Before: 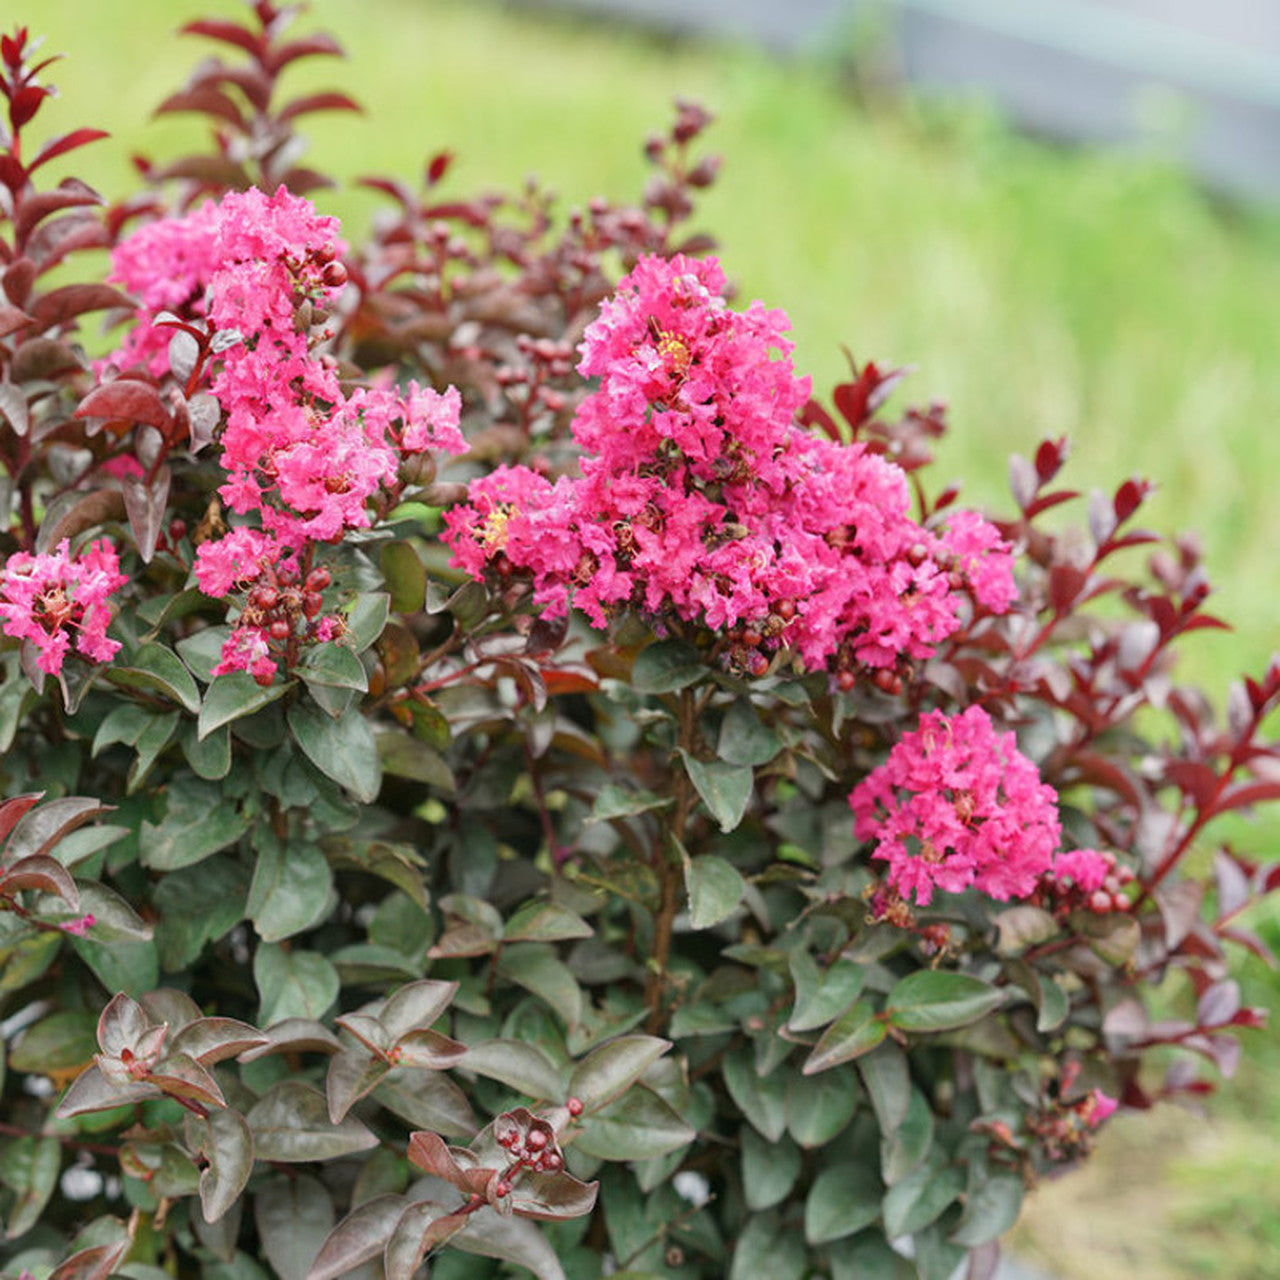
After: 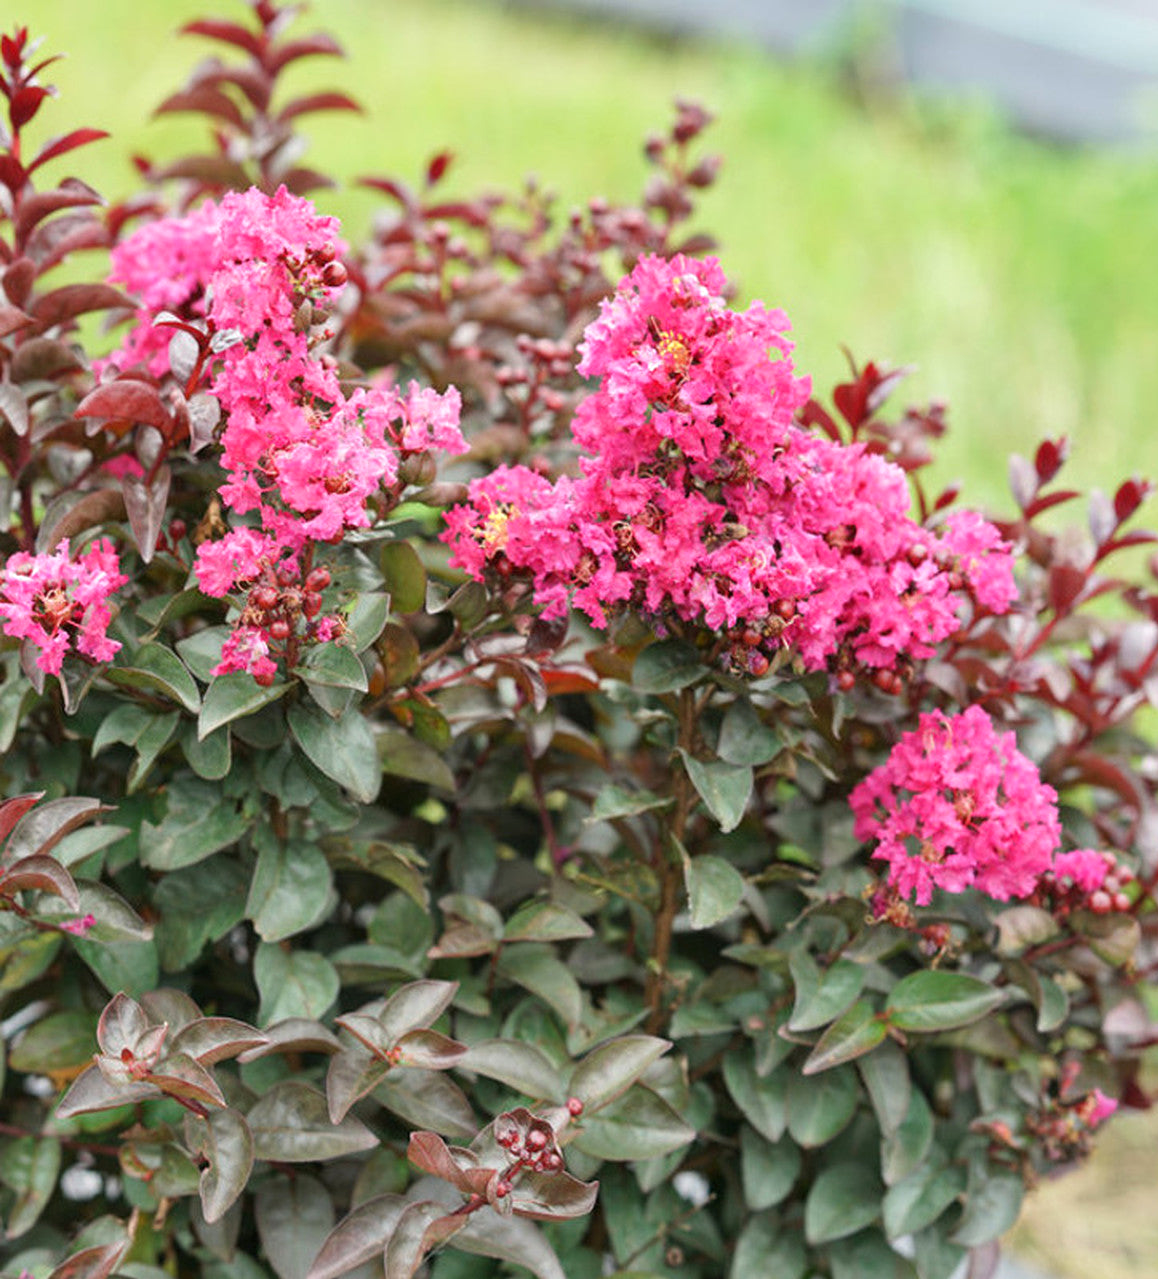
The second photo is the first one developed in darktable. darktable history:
crop: right 9.5%, bottom 0.03%
exposure: exposure 0.2 EV, compensate highlight preservation false
